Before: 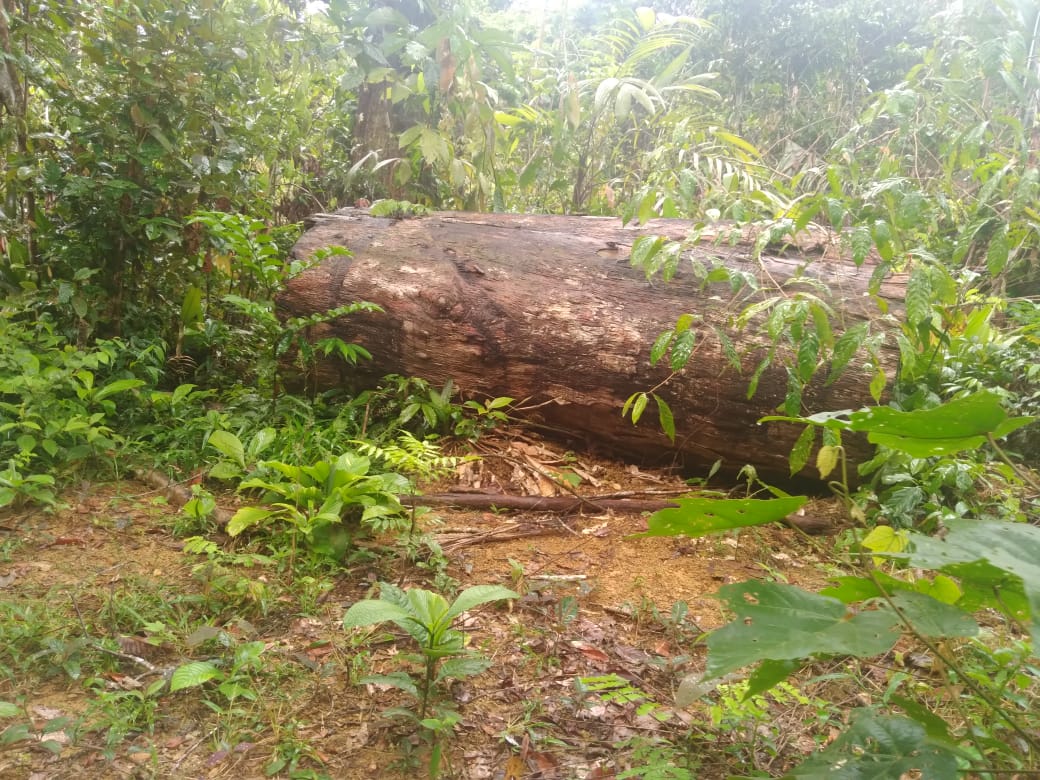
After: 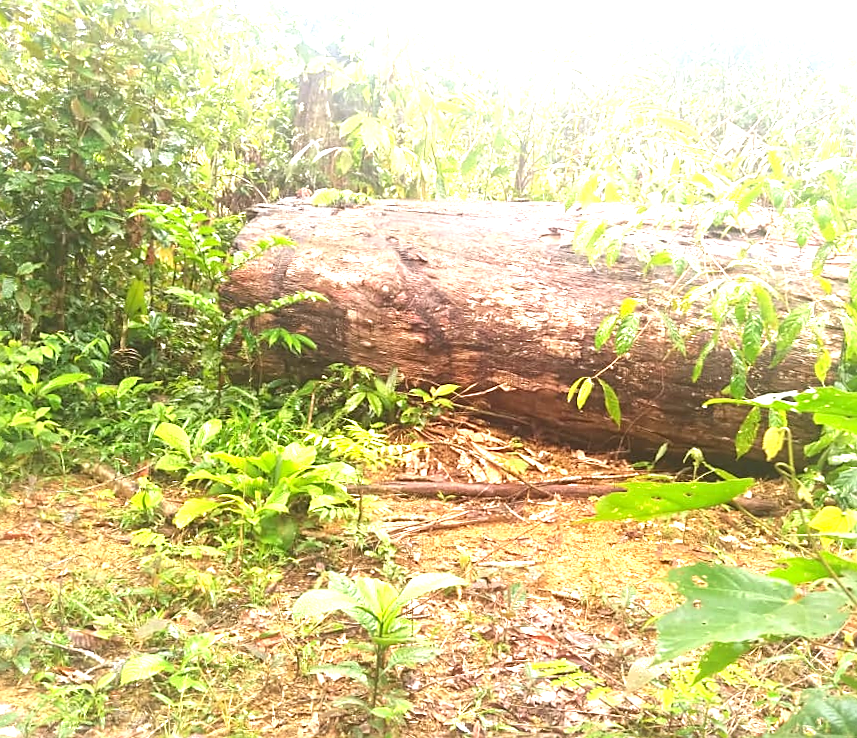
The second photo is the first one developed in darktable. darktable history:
sharpen: on, module defaults
crop and rotate: angle 1°, left 4.281%, top 0.642%, right 11.383%, bottom 2.486%
exposure: exposure 1.5 EV, compensate highlight preservation false
